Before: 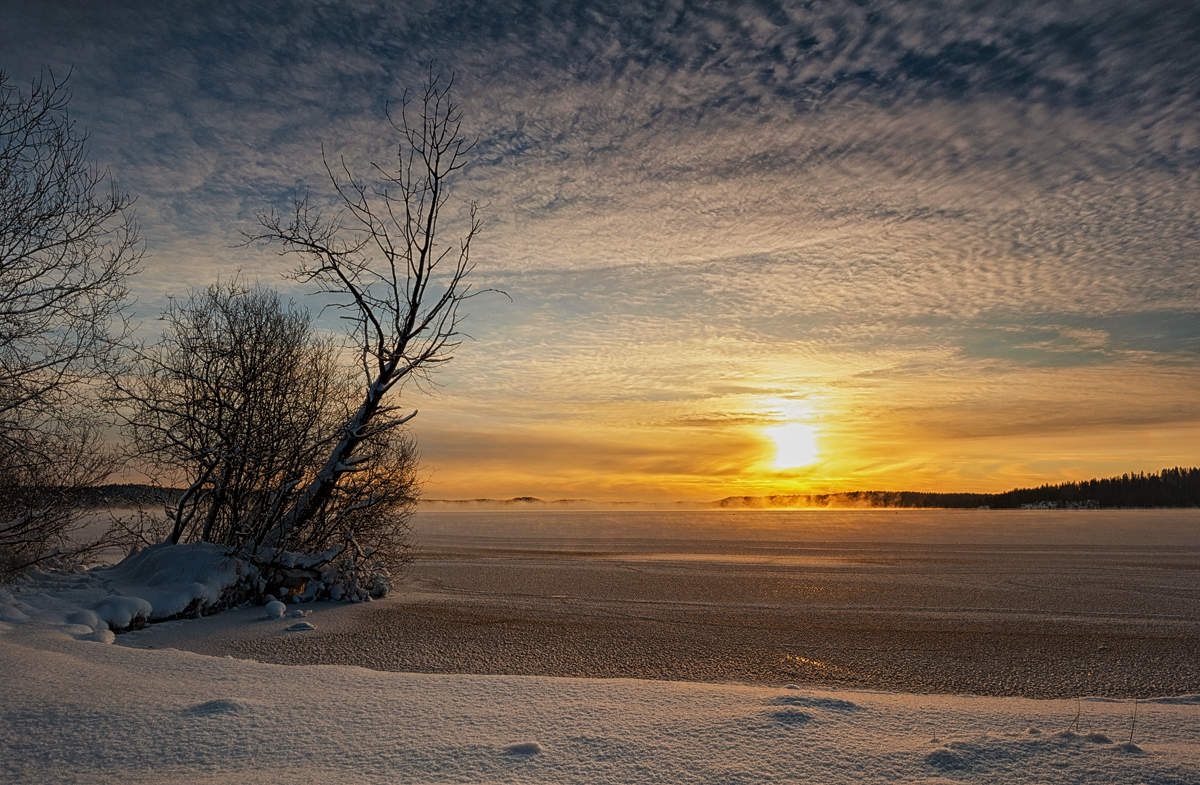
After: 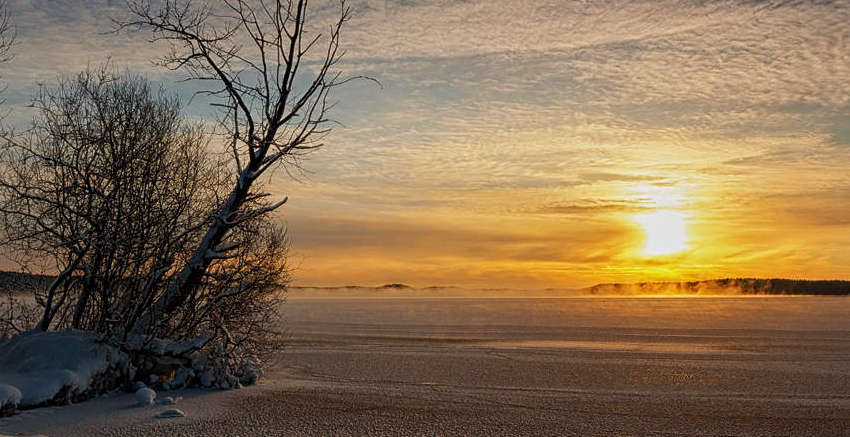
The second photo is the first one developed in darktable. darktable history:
crop: left 10.907%, top 27.191%, right 18.241%, bottom 17.067%
